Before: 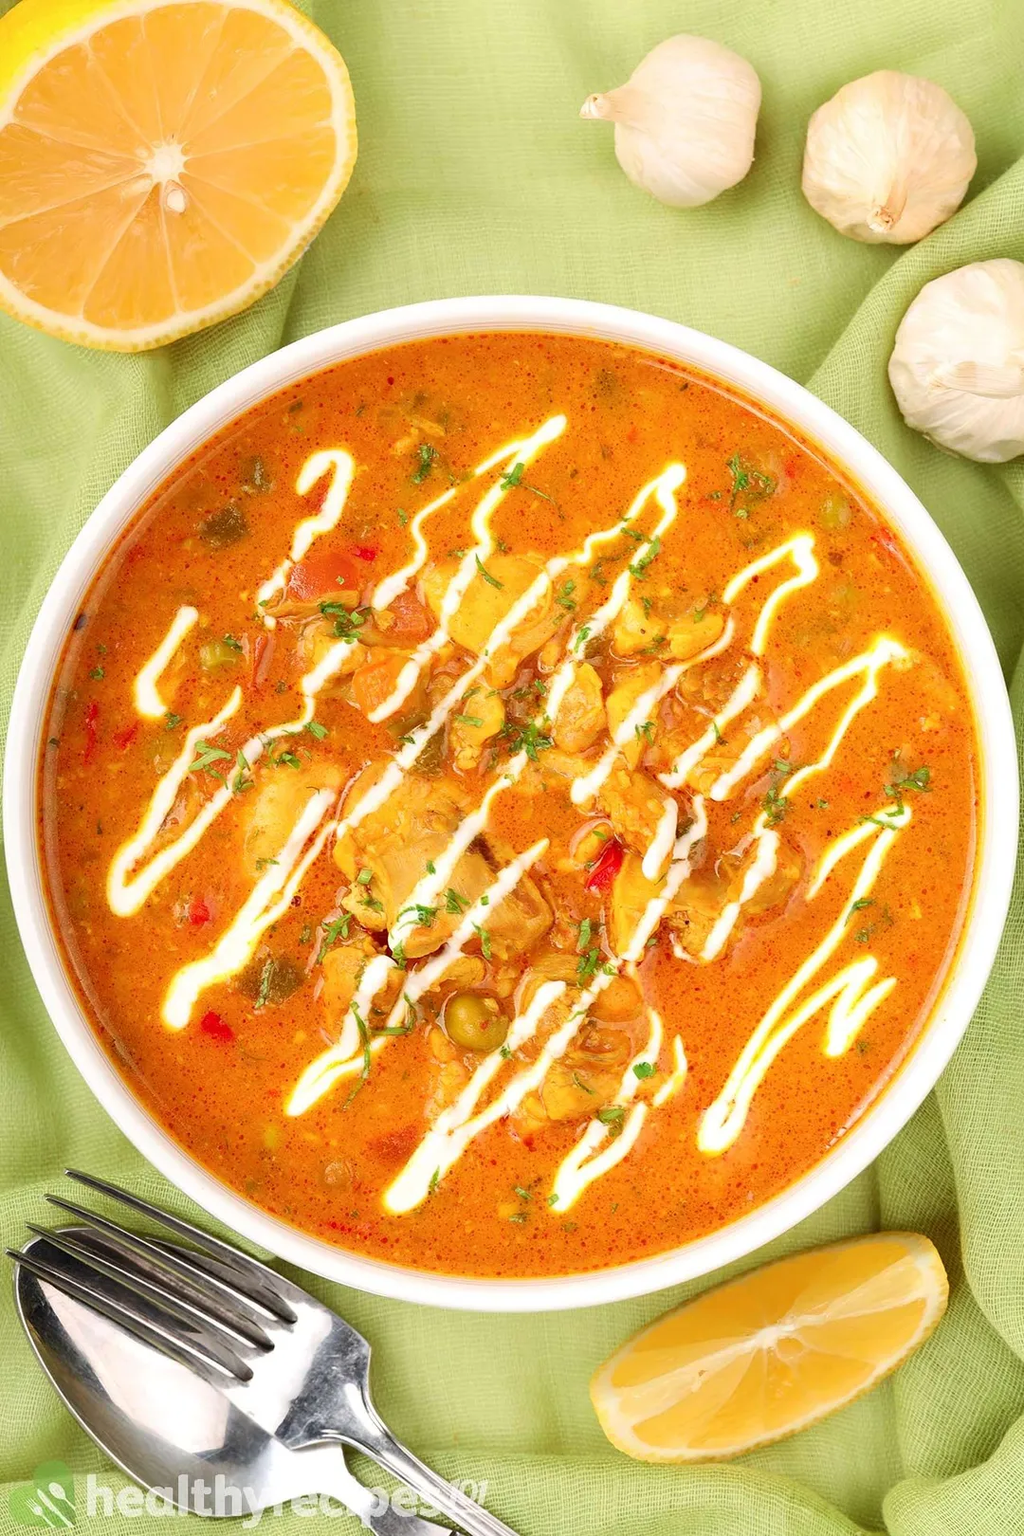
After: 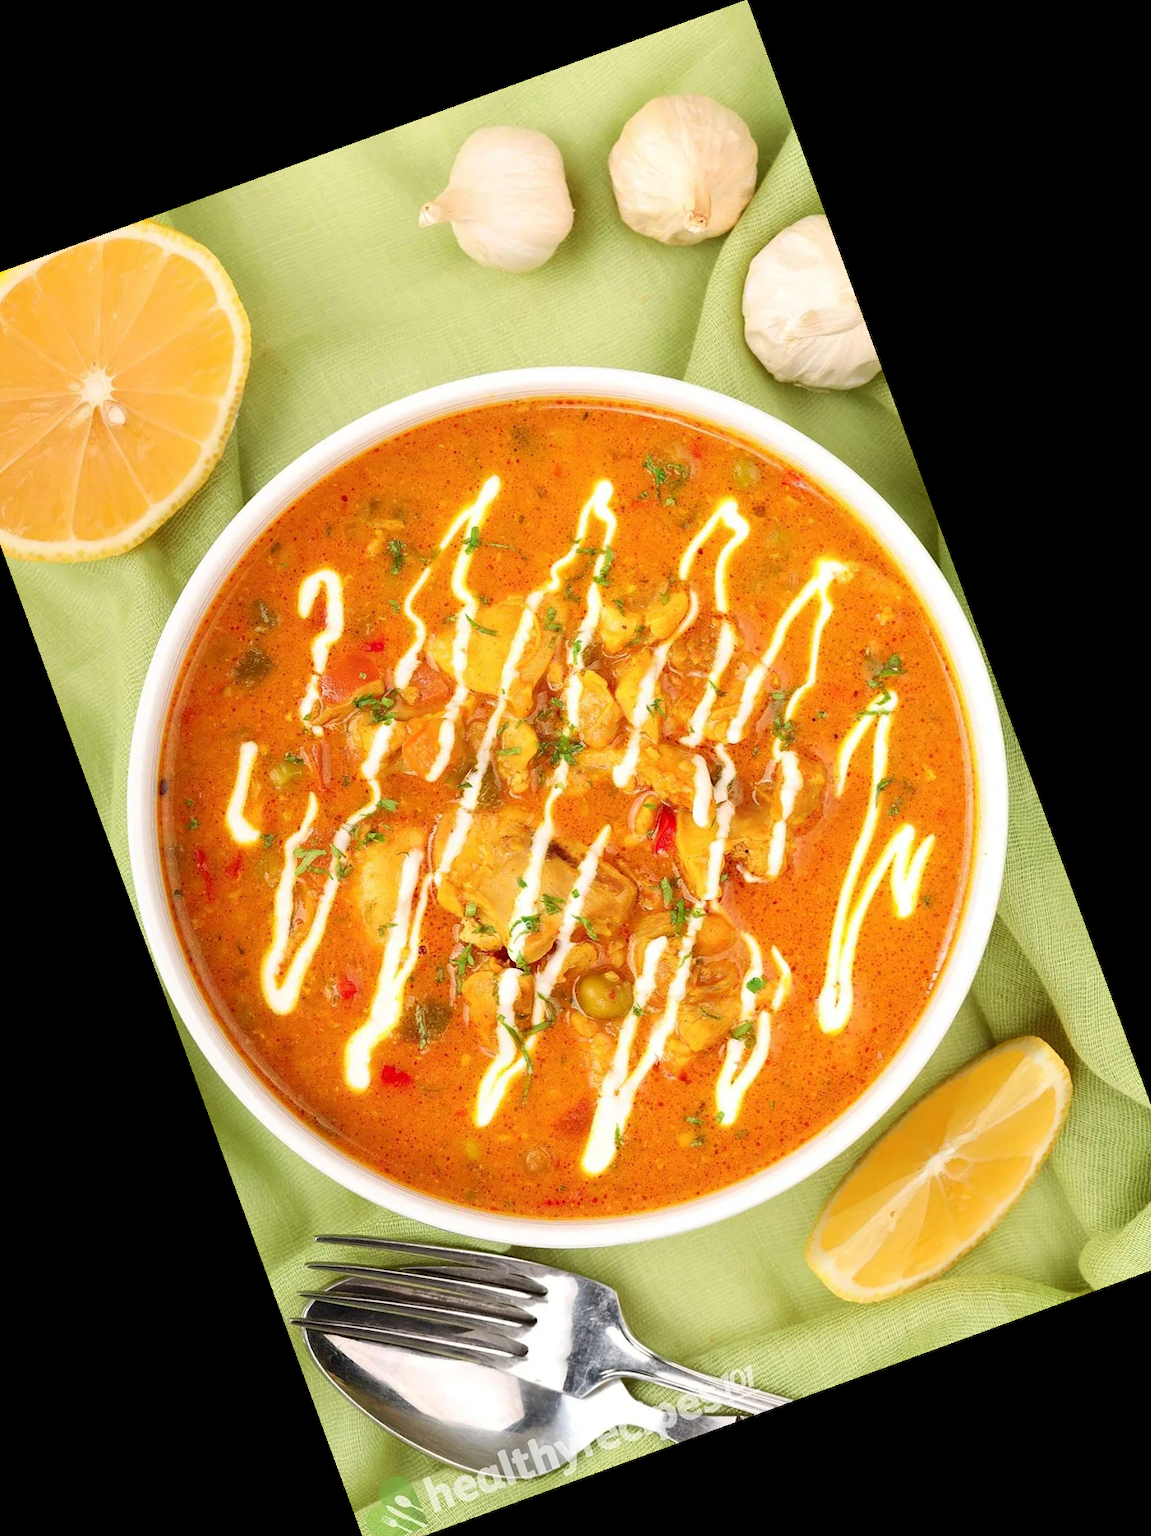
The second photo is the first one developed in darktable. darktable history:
crop and rotate: angle 20.06°, left 6.738%, right 3.999%, bottom 1.176%
